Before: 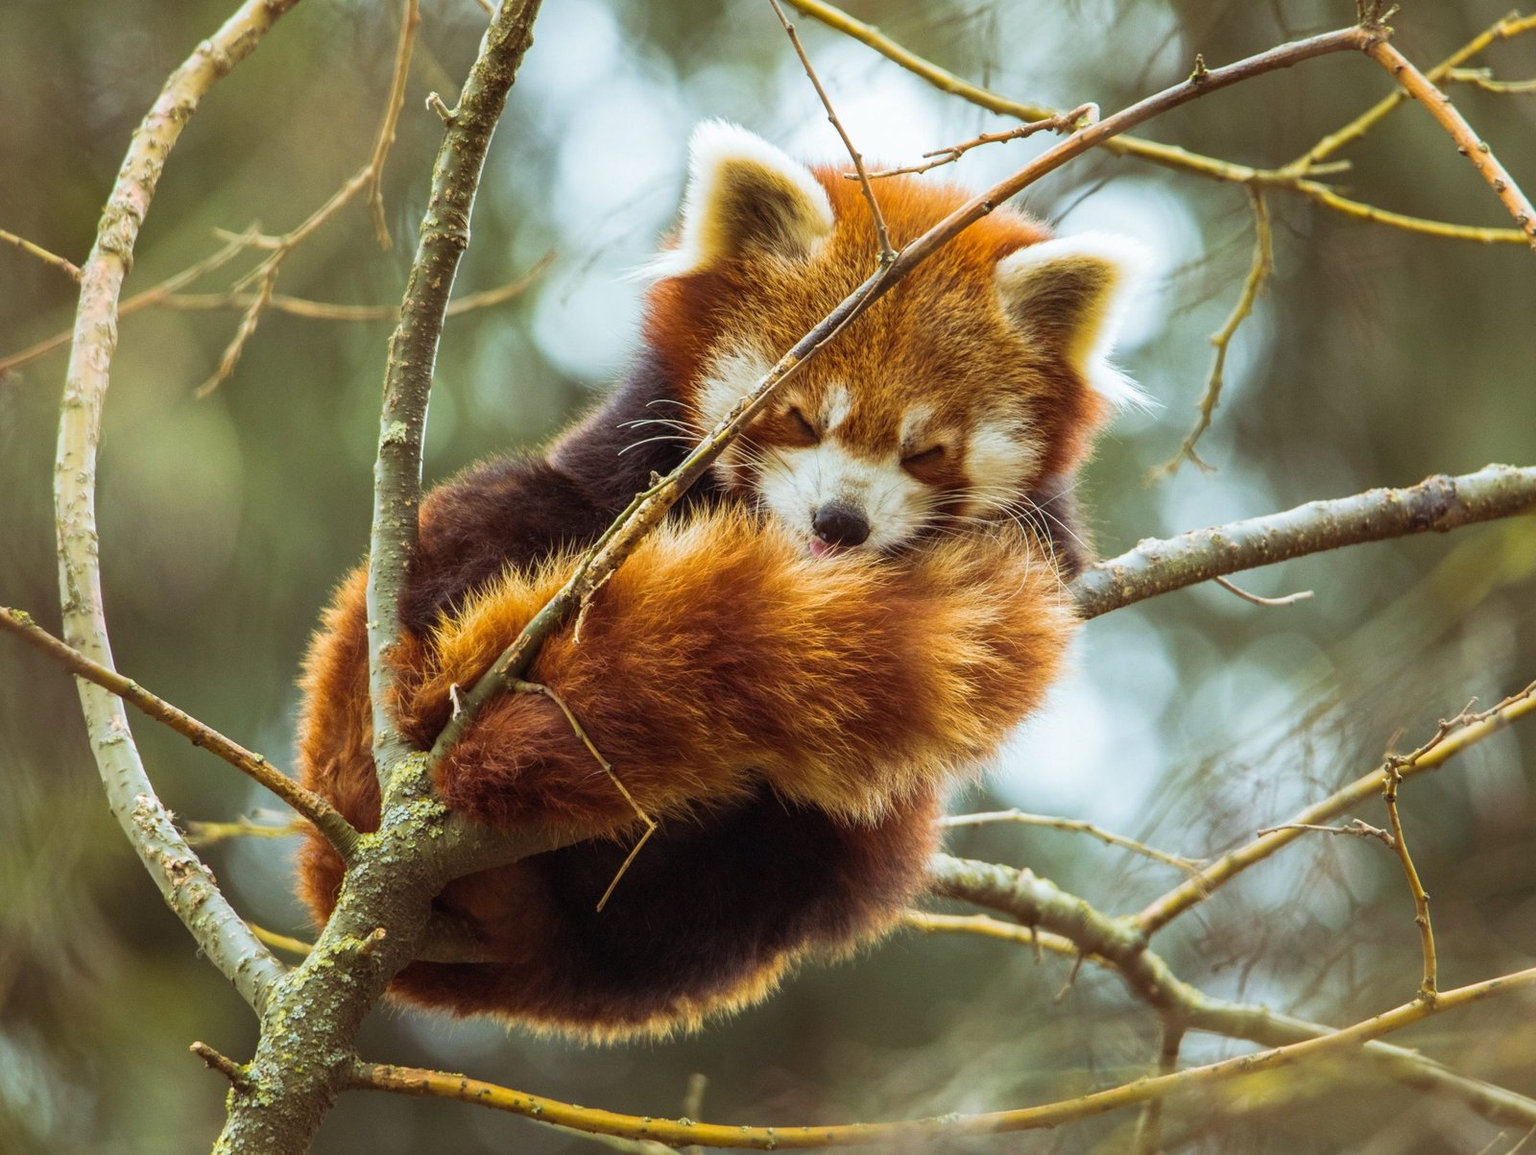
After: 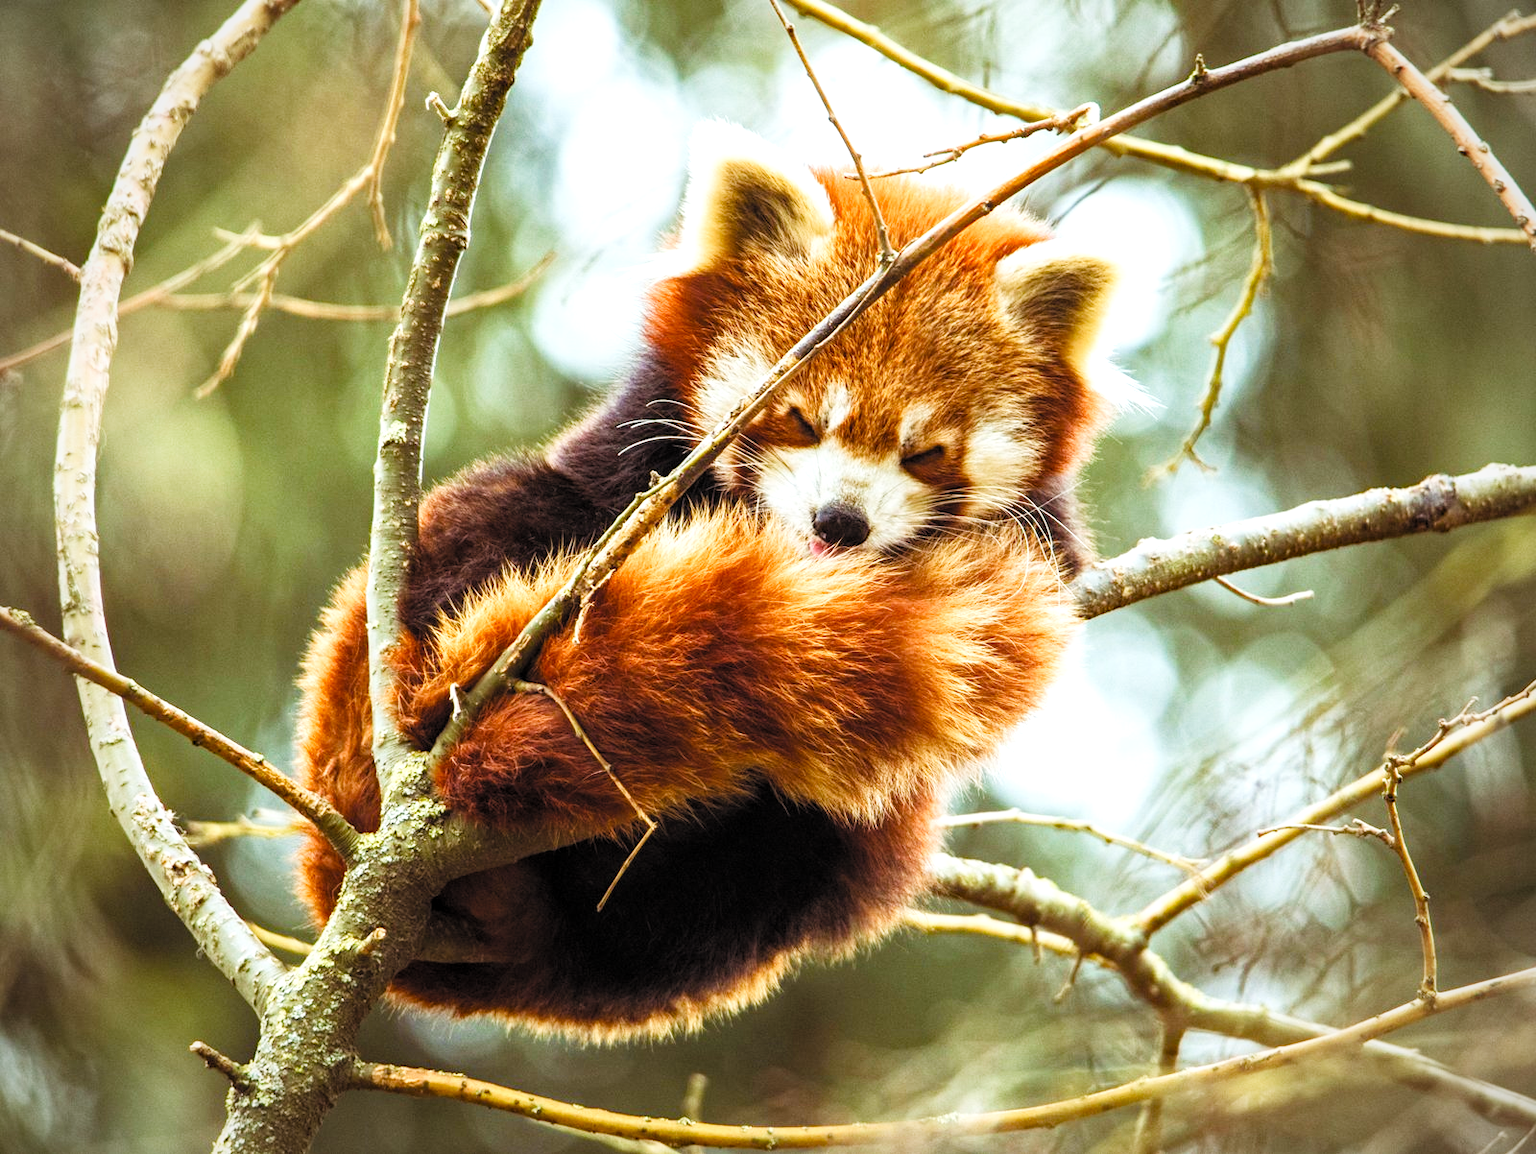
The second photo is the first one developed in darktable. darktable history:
filmic: grey point source 18, black point source -8.65, white point source 2.45, grey point target 18, white point target 100, output power 2.2, latitude stops 2, contrast 1.5, saturation 100, global saturation 100
vignetting: fall-off radius 60.92%
local contrast: highlights 100%, shadows 100%, detail 120%, midtone range 0.2
vibrance: on, module defaults
haze removal: strength 0.29, distance 0.25, compatibility mode true, adaptive false
exposure: black level correction -0.002, exposure 0.54 EV, compensate highlight preservation false
contrast brightness saturation: contrast 0.2, brightness 0.16, saturation 0.22
